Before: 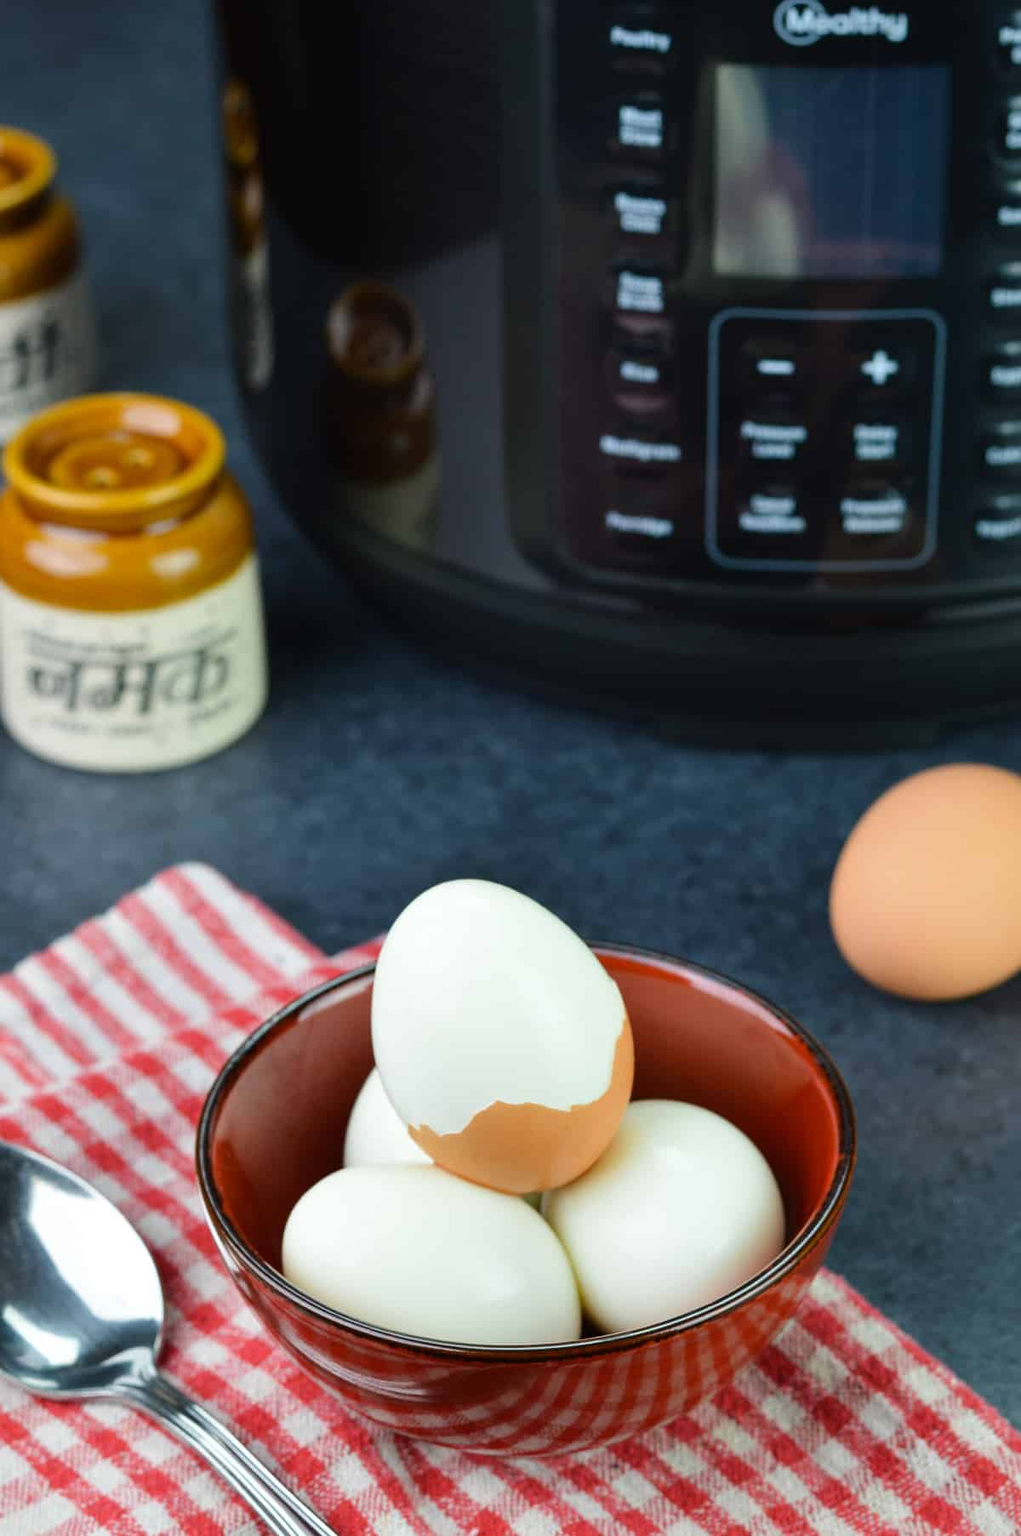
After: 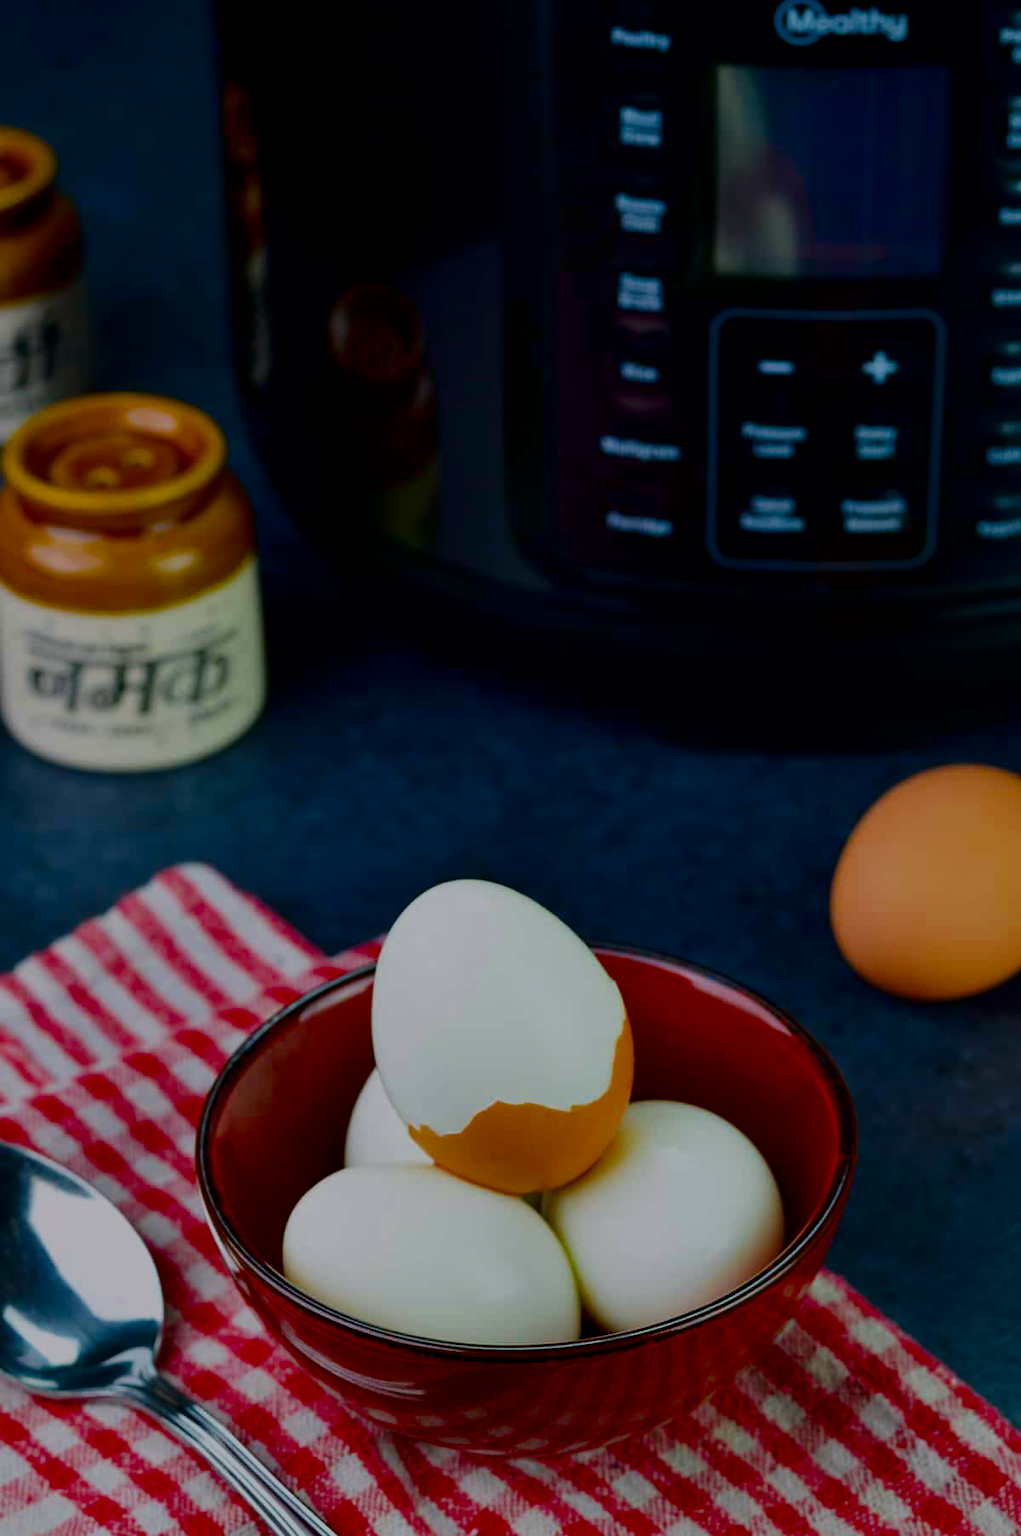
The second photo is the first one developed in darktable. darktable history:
white balance: red 1.009, blue 1.027
color balance rgb: linear chroma grading › global chroma 15%, perceptual saturation grading › global saturation 30%
contrast brightness saturation: brightness -0.52
filmic rgb: black relative exposure -7.65 EV, white relative exposure 4.56 EV, hardness 3.61, color science v6 (2022)
